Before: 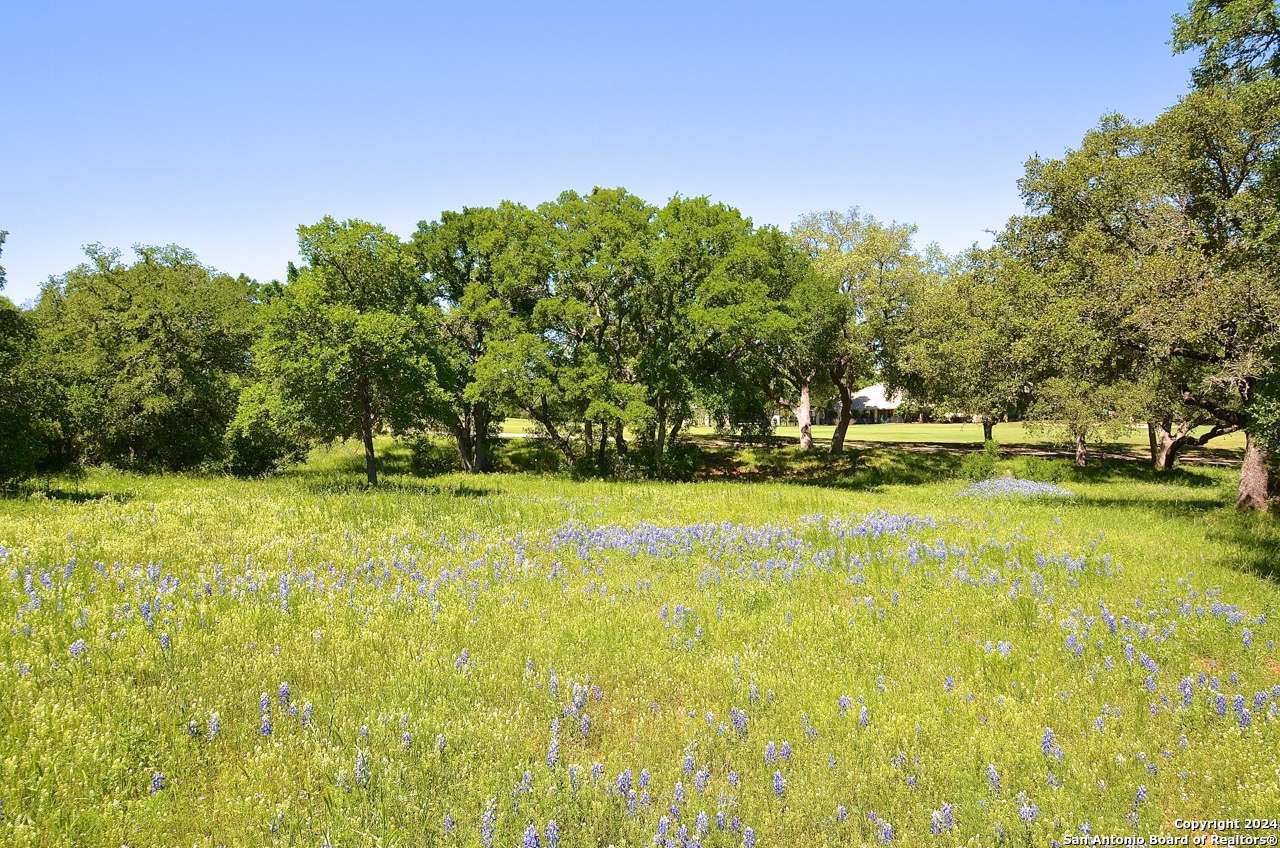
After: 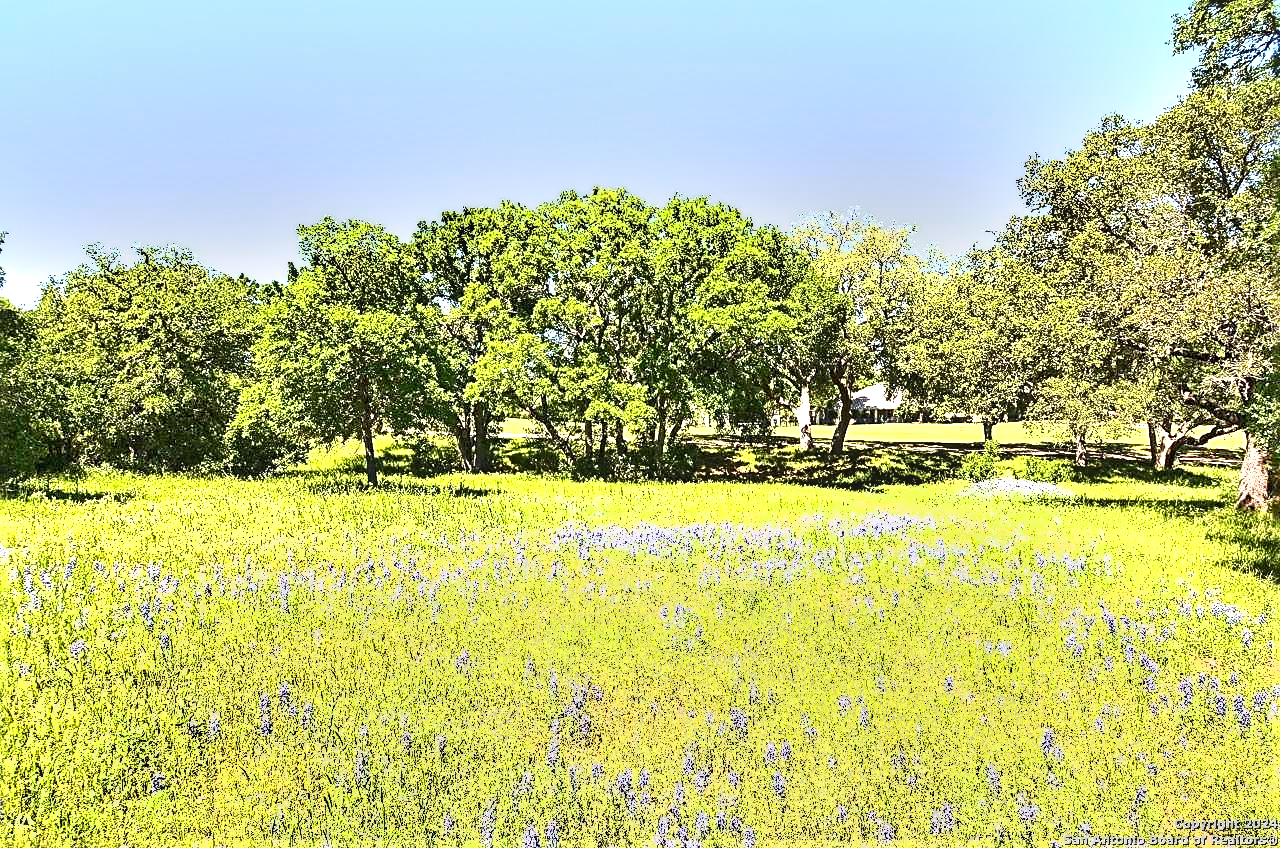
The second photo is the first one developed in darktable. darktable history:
exposure: black level correction 0.001, exposure 1.714 EV, compensate highlight preservation false
shadows and highlights: highlights color adjustment 0.279%, low approximation 0.01, soften with gaussian
sharpen: radius 3.048, amount 0.76
local contrast: detail 130%
